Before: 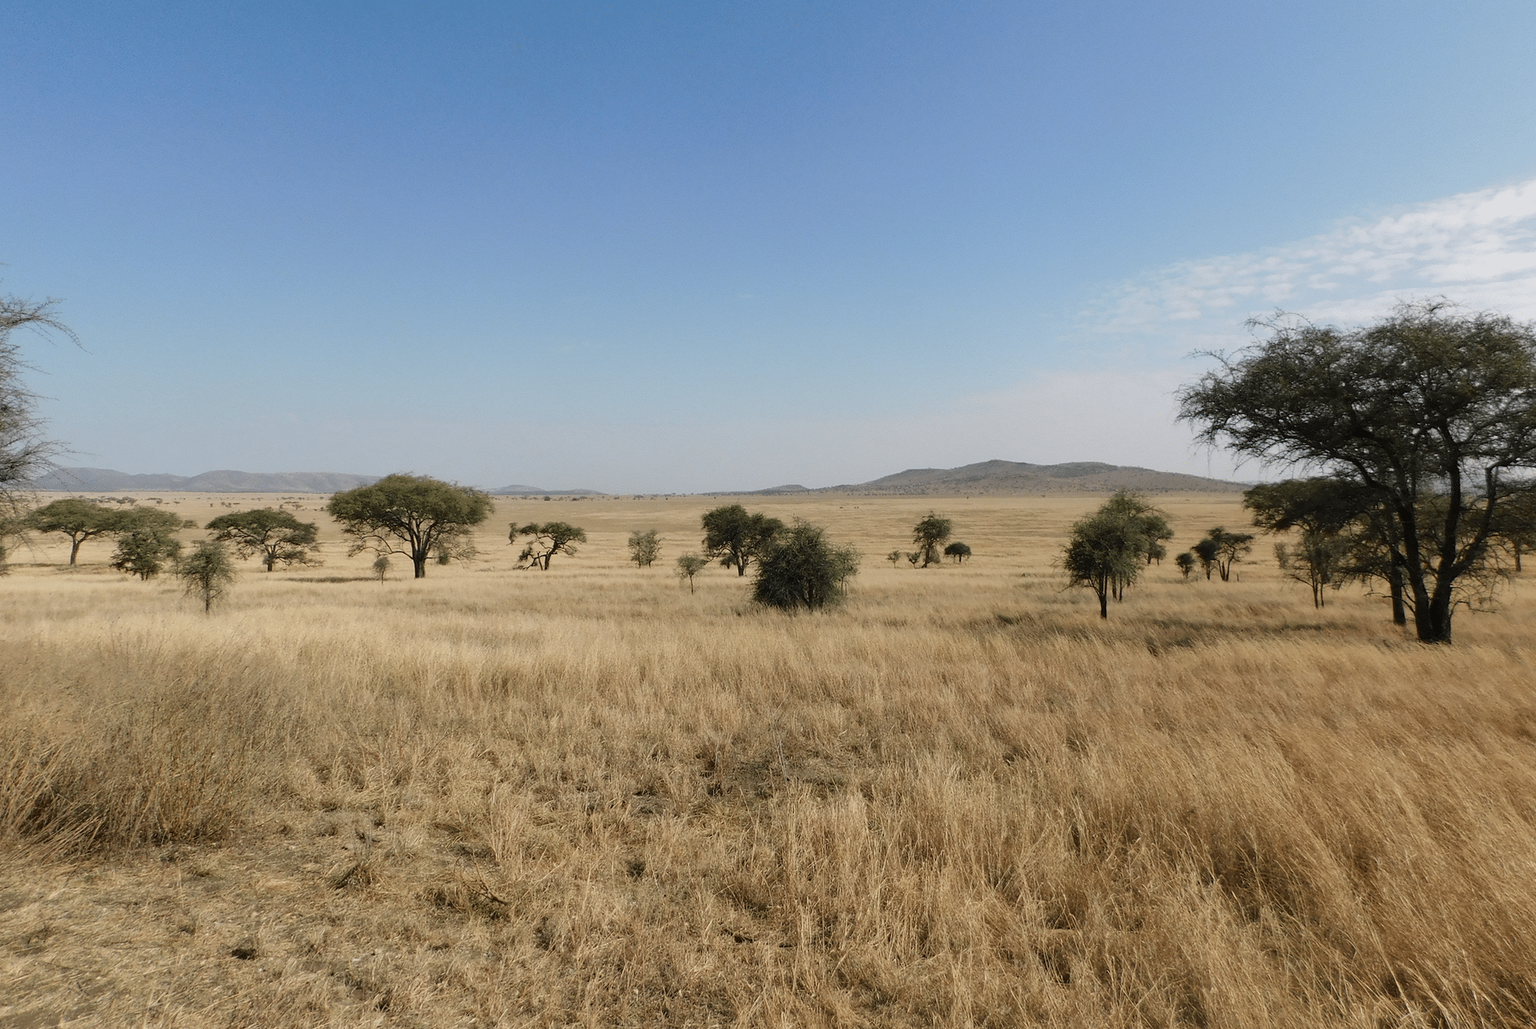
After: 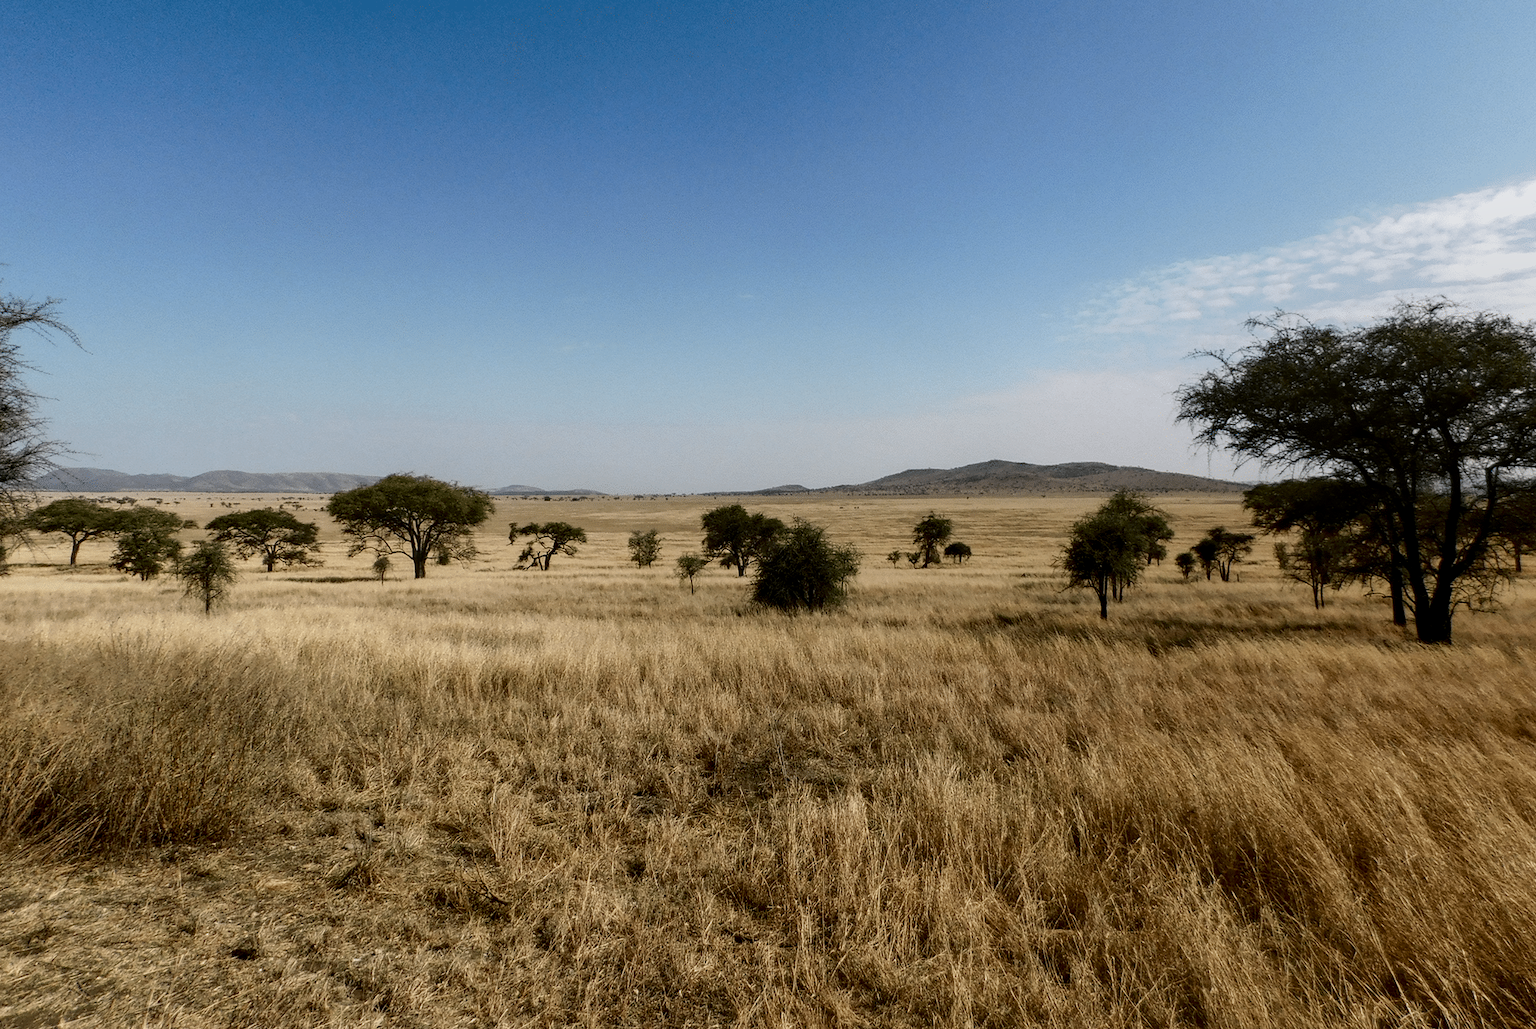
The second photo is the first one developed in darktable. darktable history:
local contrast: on, module defaults
exposure: compensate highlight preservation false
contrast brightness saturation: contrast 0.188, brightness -0.222, saturation 0.112
